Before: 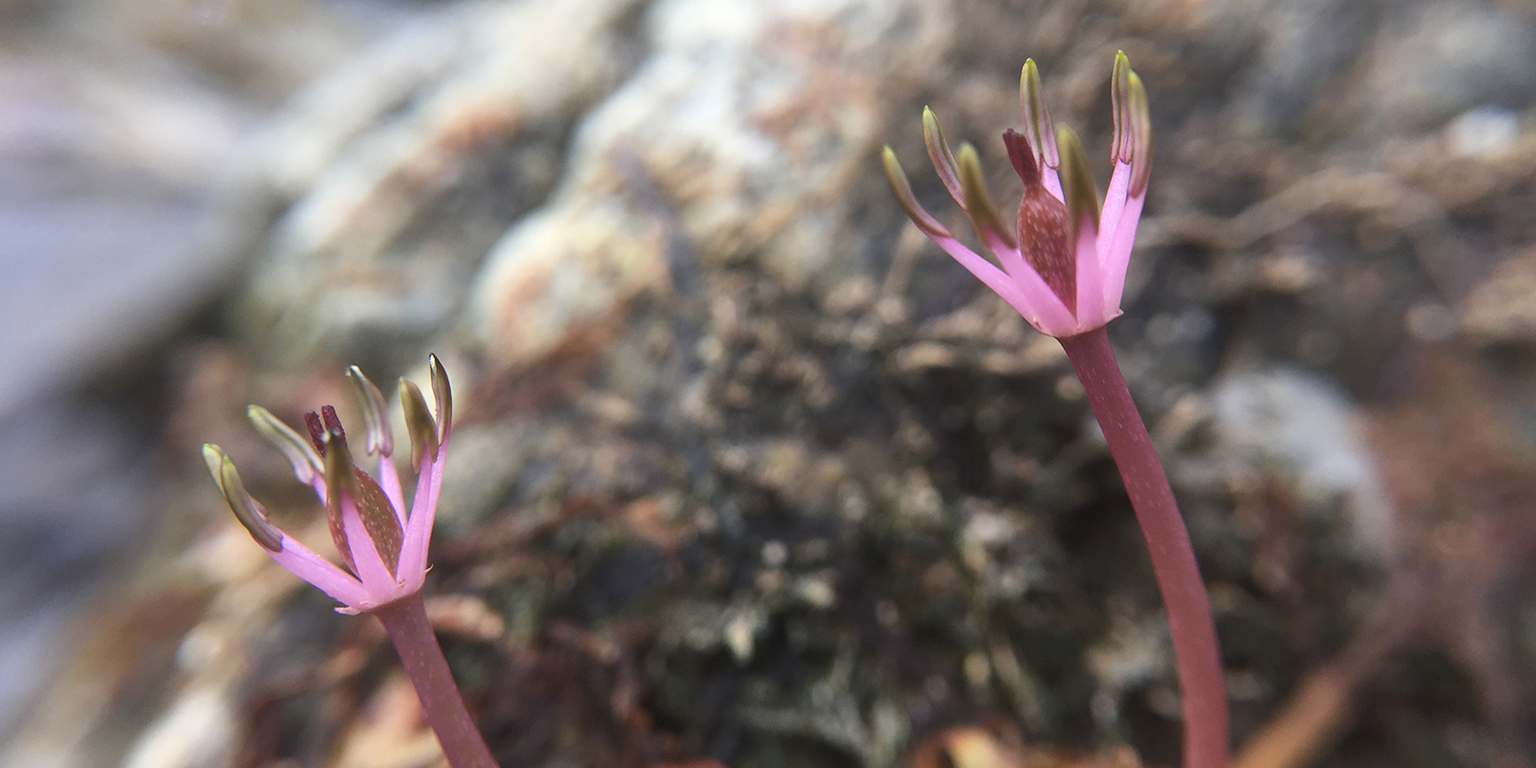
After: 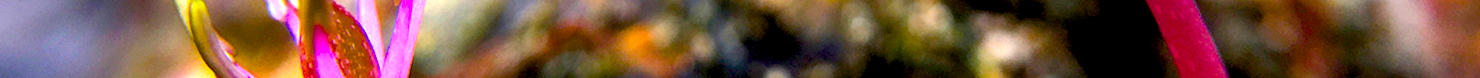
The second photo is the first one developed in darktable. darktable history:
exposure: black level correction 0.025, exposure 0.182 EV, compensate highlight preservation false
crop and rotate: top 59.084%, bottom 30.916%
color balance rgb: linear chroma grading › global chroma 20%, perceptual saturation grading › global saturation 65%, perceptual saturation grading › highlights 50%, perceptual saturation grading › shadows 30%, perceptual brilliance grading › global brilliance 12%, perceptual brilliance grading › highlights 15%, global vibrance 20%
local contrast: mode bilateral grid, contrast 20, coarseness 50, detail 120%, midtone range 0.2
rotate and perspective: rotation -1.68°, lens shift (vertical) -0.146, crop left 0.049, crop right 0.912, crop top 0.032, crop bottom 0.96
